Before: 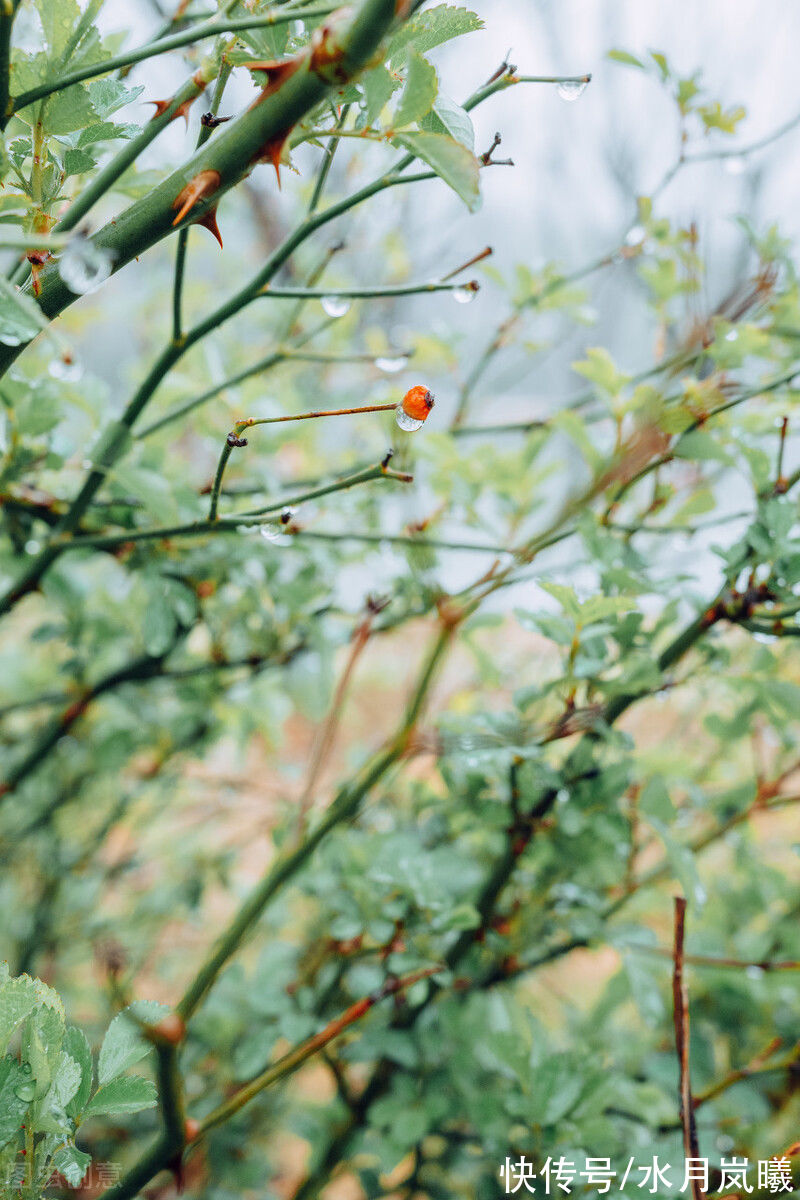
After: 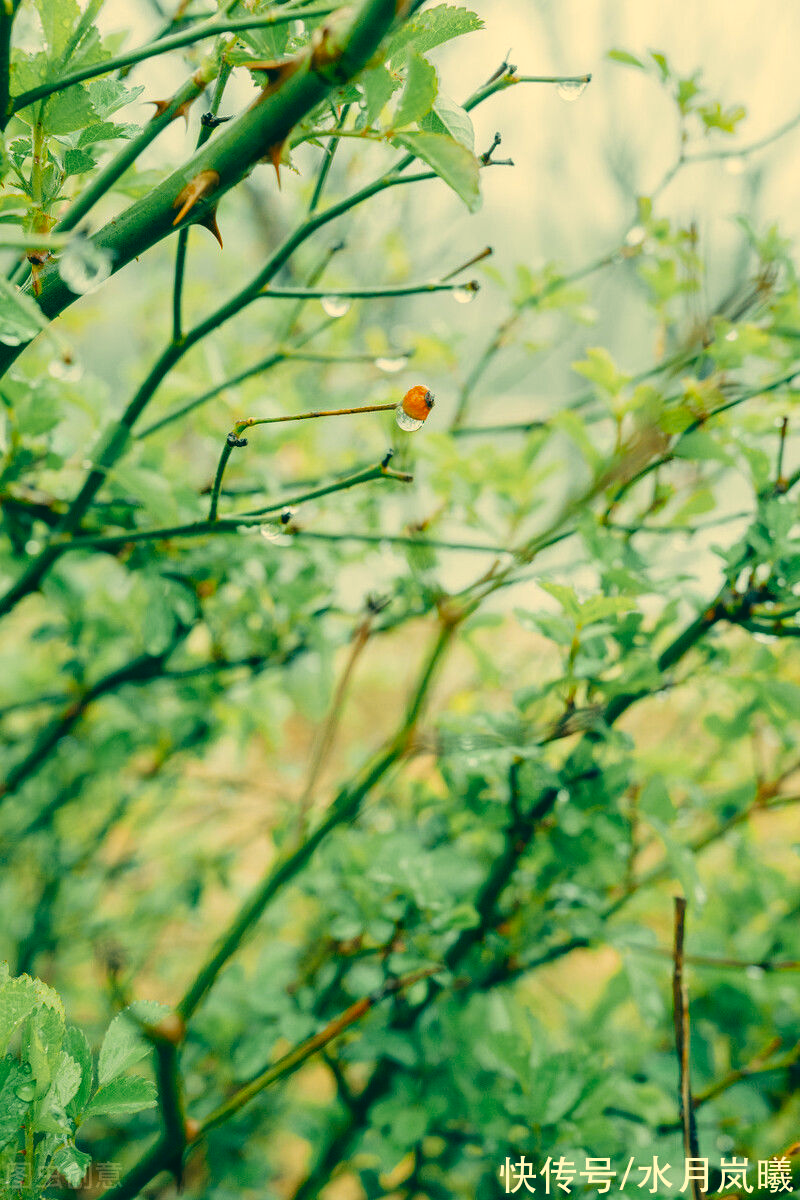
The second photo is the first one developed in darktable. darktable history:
color correction: highlights a* 2.18, highlights b* 34.29, shadows a* -36.5, shadows b* -5.44
